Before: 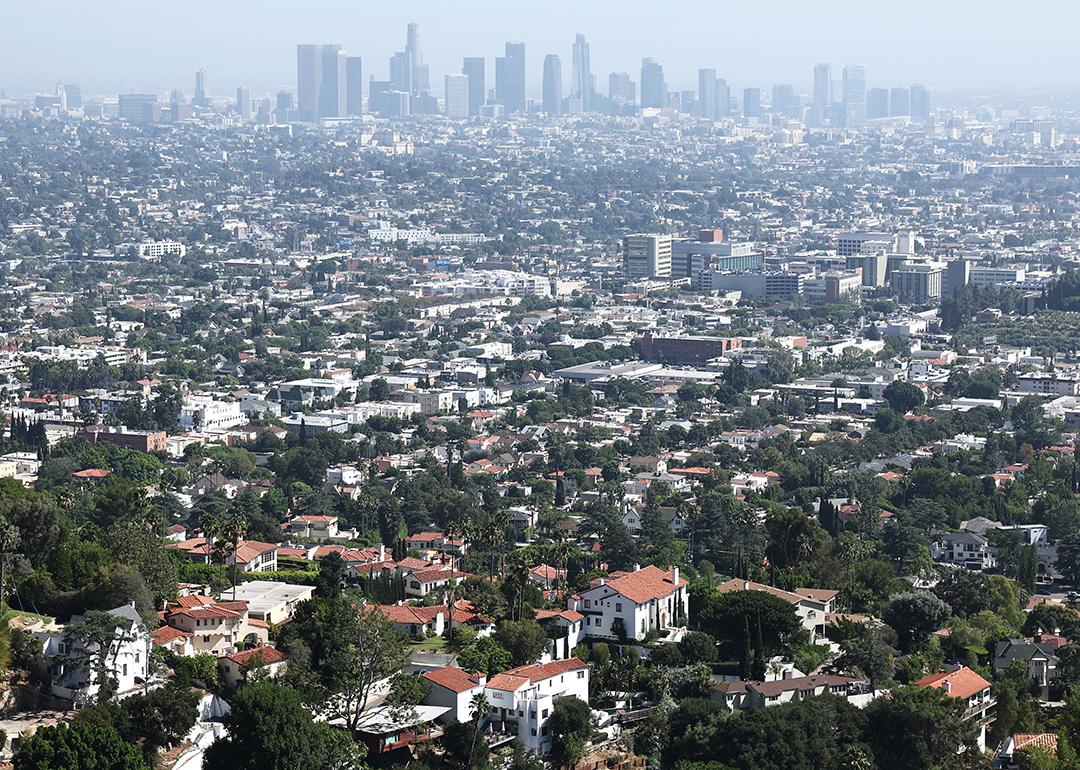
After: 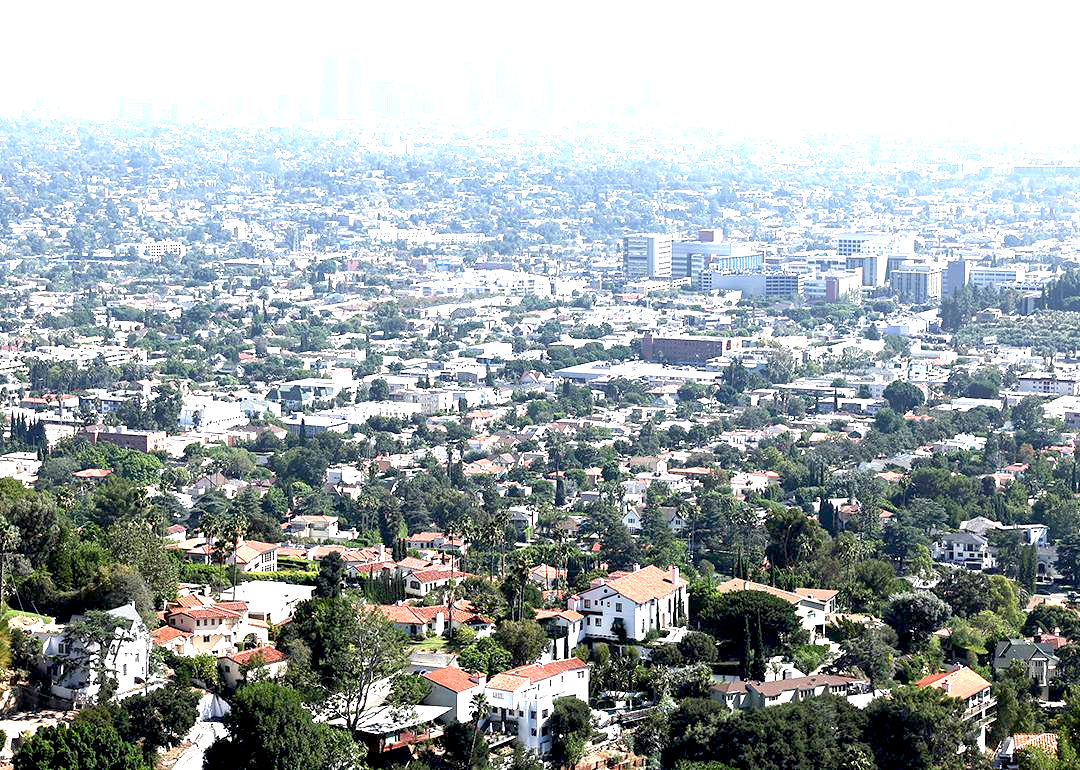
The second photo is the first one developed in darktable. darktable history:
exposure: black level correction 0.009, exposure 1.434 EV, compensate exposure bias true, compensate highlight preservation false
